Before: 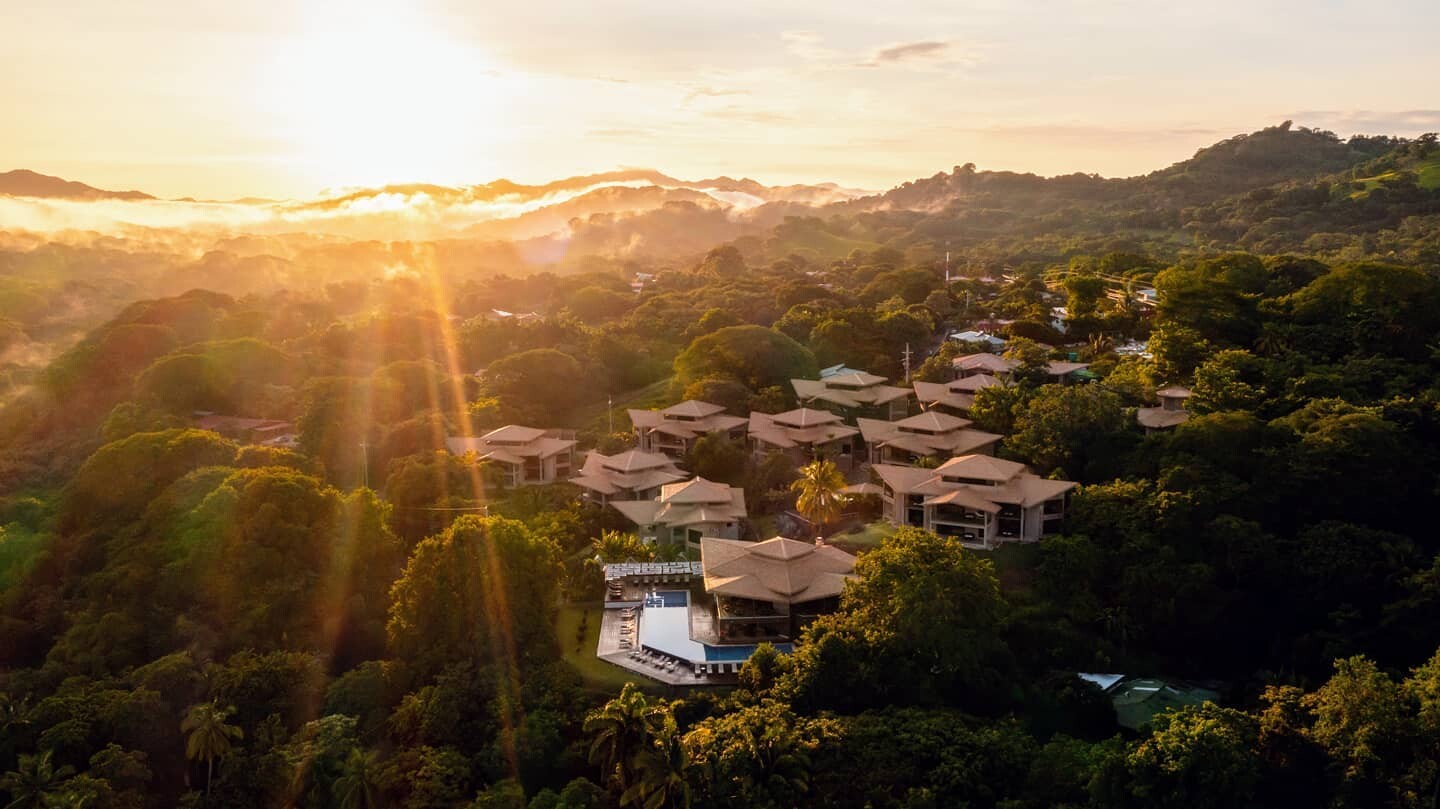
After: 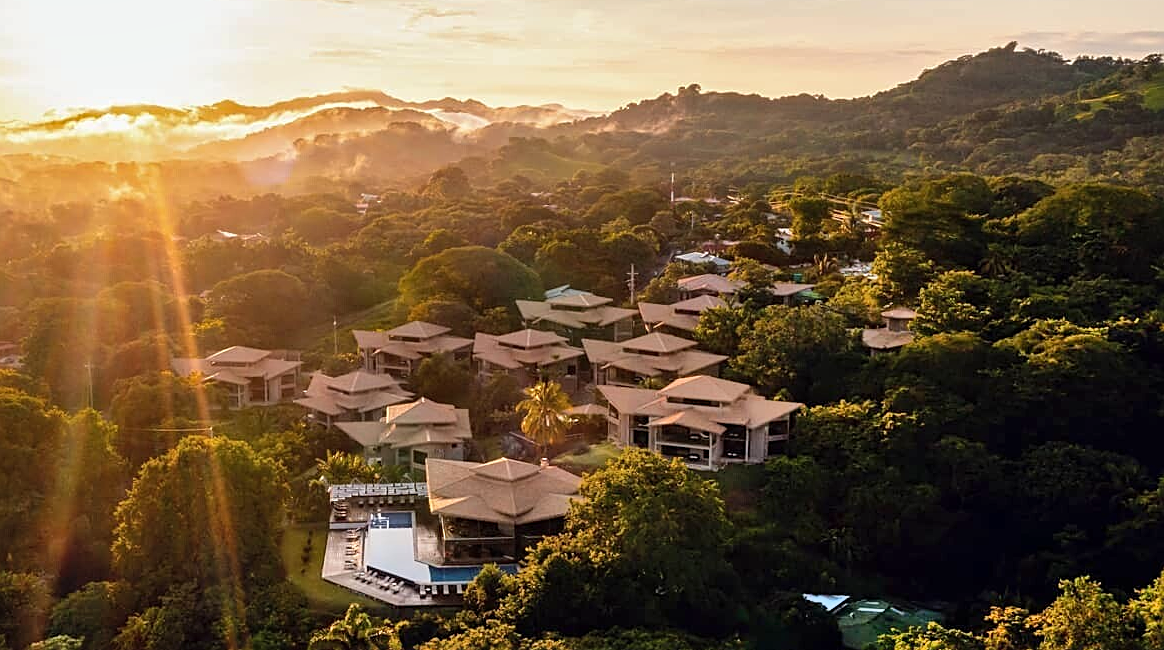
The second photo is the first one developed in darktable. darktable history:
sharpen: on, module defaults
shadows and highlights: soften with gaussian
crop: left 19.101%, top 9.834%, right 0%, bottom 9.744%
